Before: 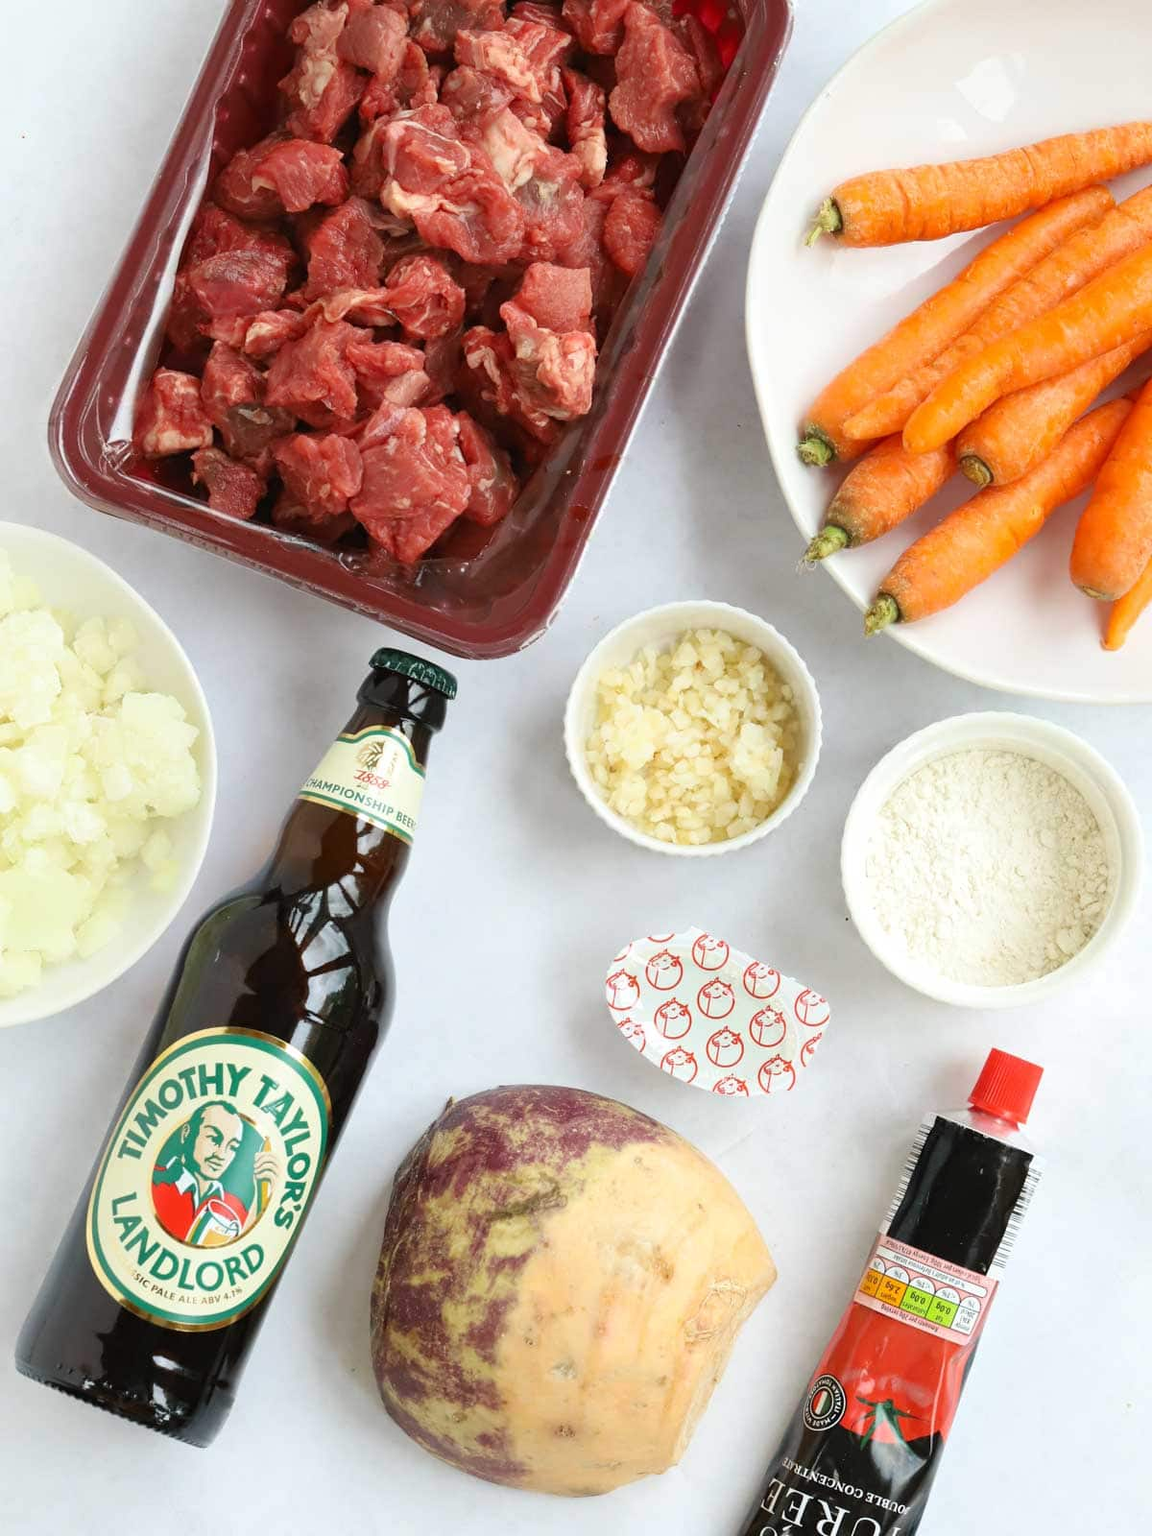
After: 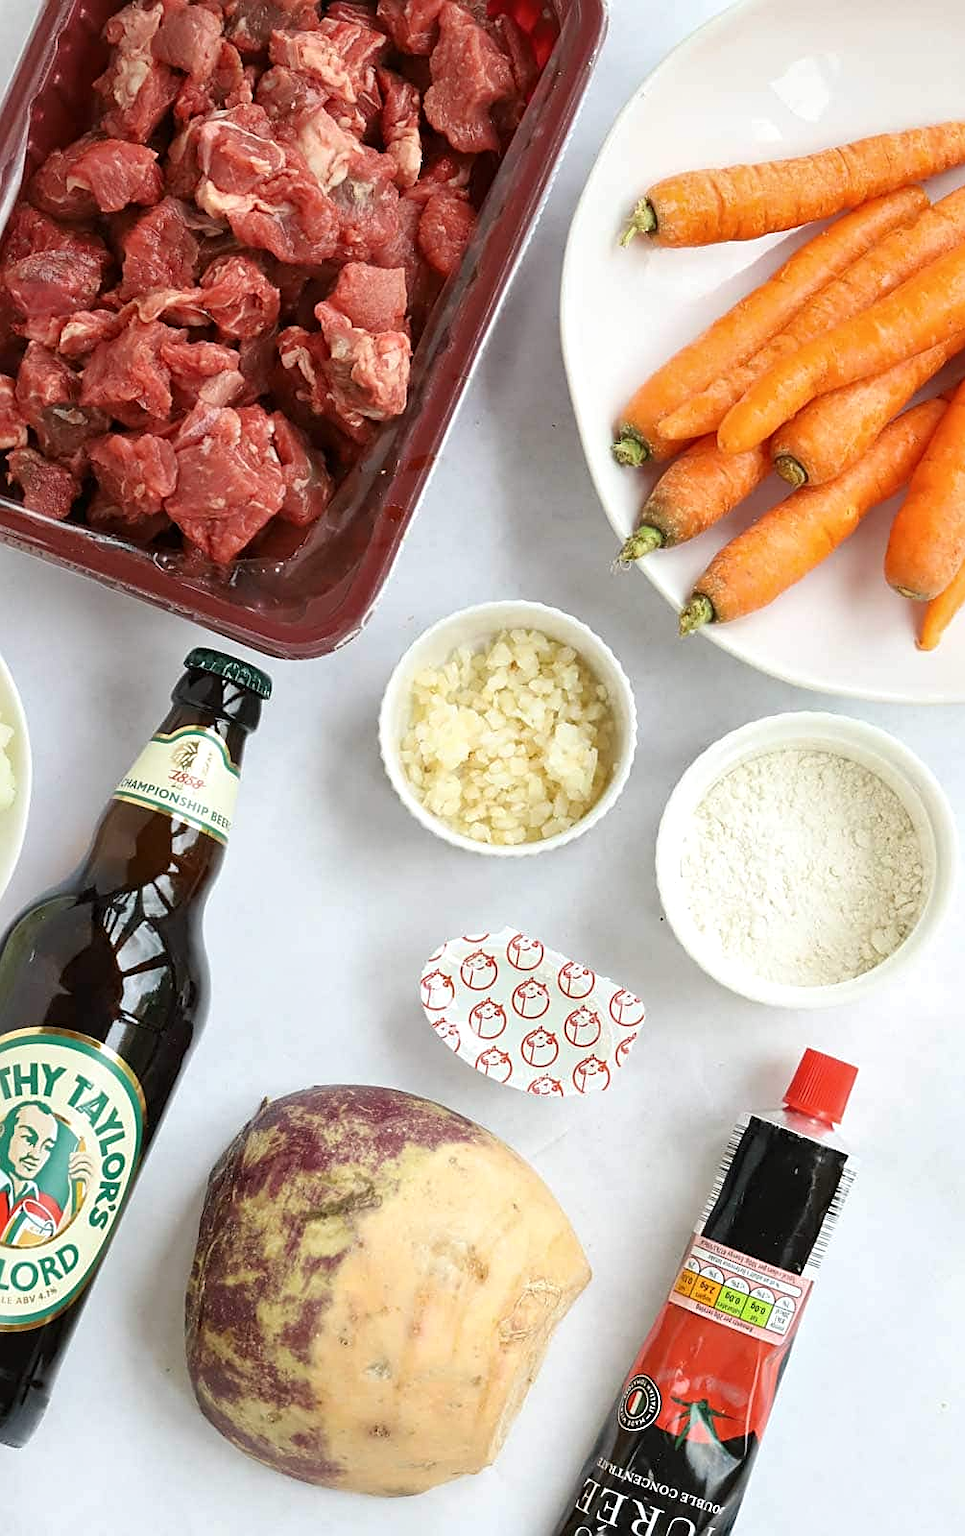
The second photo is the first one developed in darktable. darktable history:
white balance: emerald 1
contrast brightness saturation: saturation -0.05
crop: left 16.145%
sharpen: on, module defaults
local contrast: mode bilateral grid, contrast 20, coarseness 50, detail 120%, midtone range 0.2
